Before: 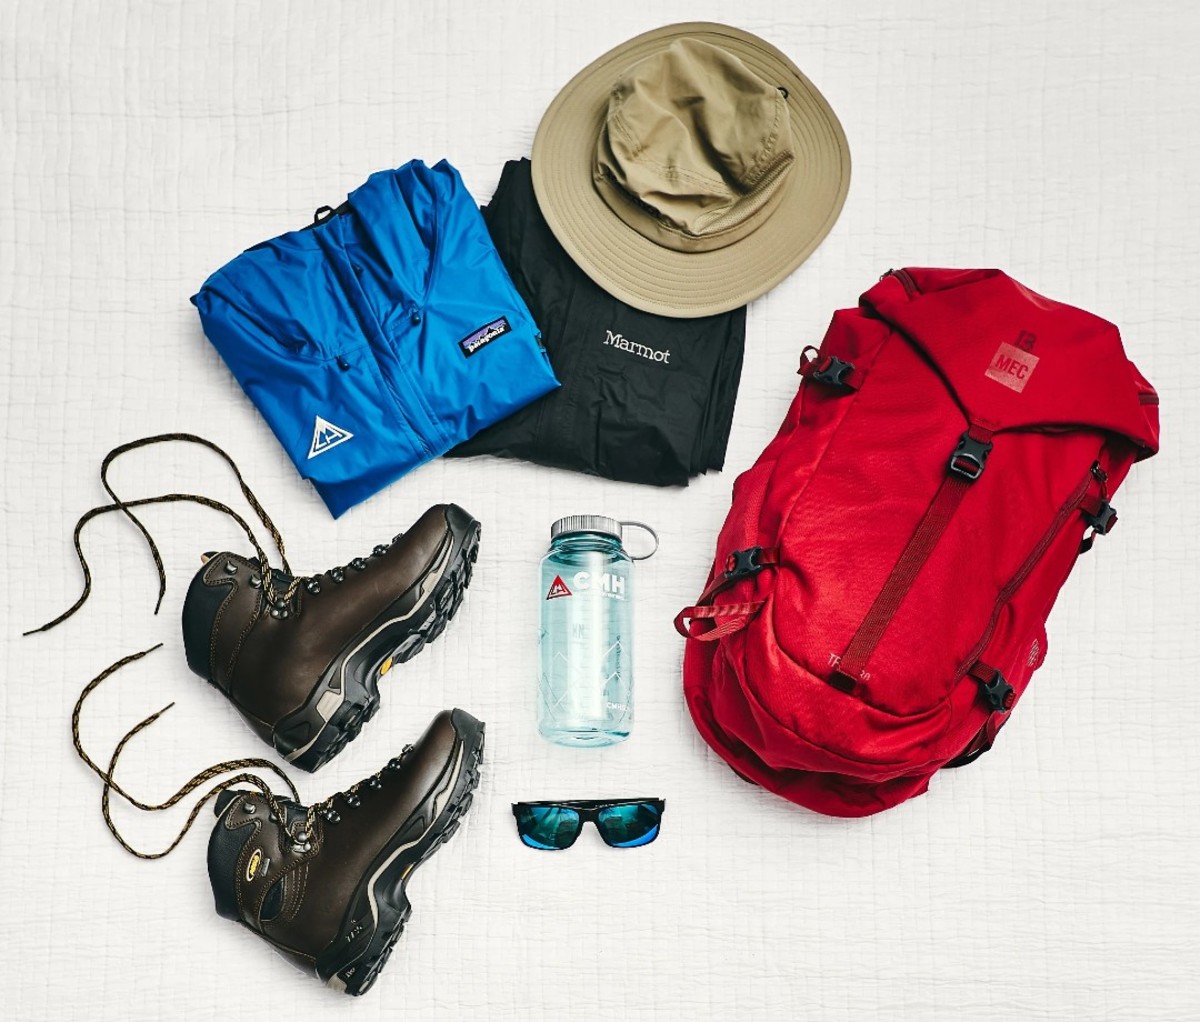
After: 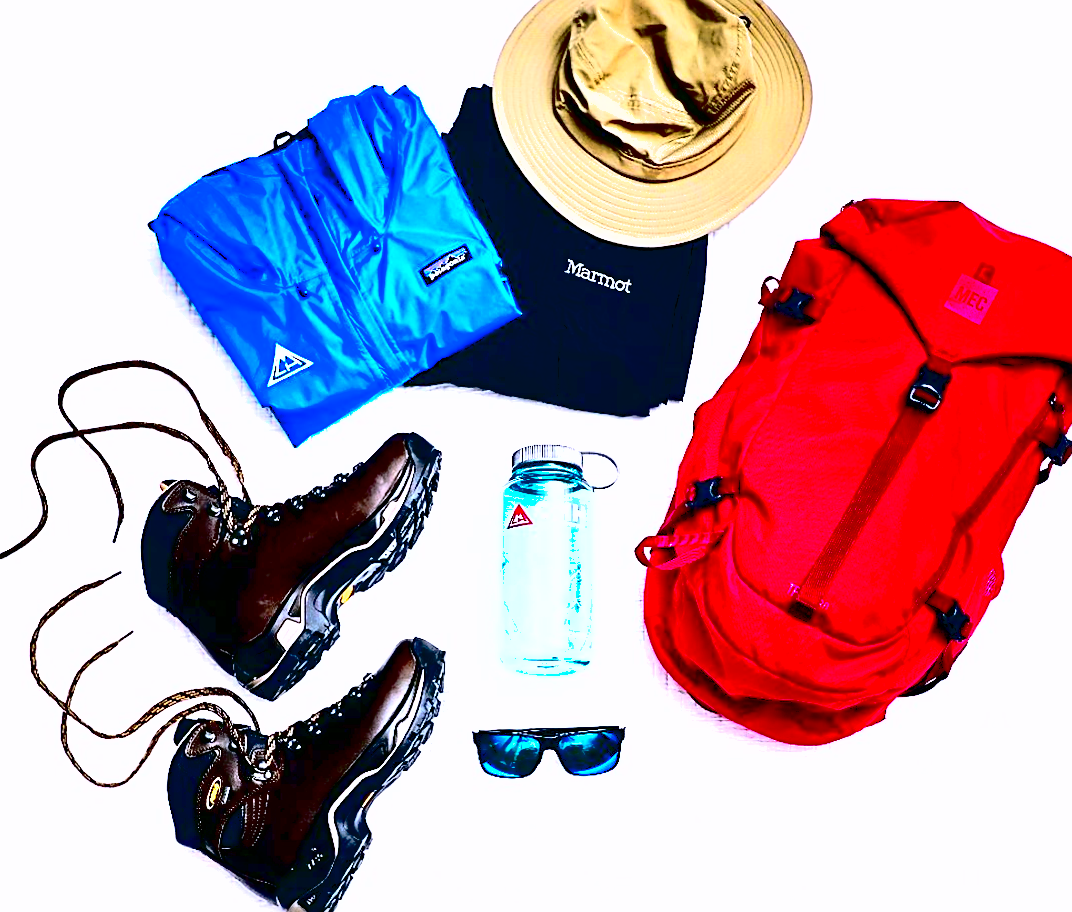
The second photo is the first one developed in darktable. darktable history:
exposure: black level correction 0.001, exposure 0.955 EV, compensate exposure bias true, compensate highlight preservation false
shadows and highlights: on, module defaults
tone equalizer: on, module defaults
crop: left 3.305%, top 6.436%, right 6.389%, bottom 3.258%
sharpen: on, module defaults
contrast brightness saturation: contrast 0.77, brightness -1, saturation 1
color calibration: illuminant as shot in camera, x 0.363, y 0.385, temperature 4528.04 K
rotate and perspective: rotation 0.174°, lens shift (vertical) 0.013, lens shift (horizontal) 0.019, shear 0.001, automatic cropping original format, crop left 0.007, crop right 0.991, crop top 0.016, crop bottom 0.997
